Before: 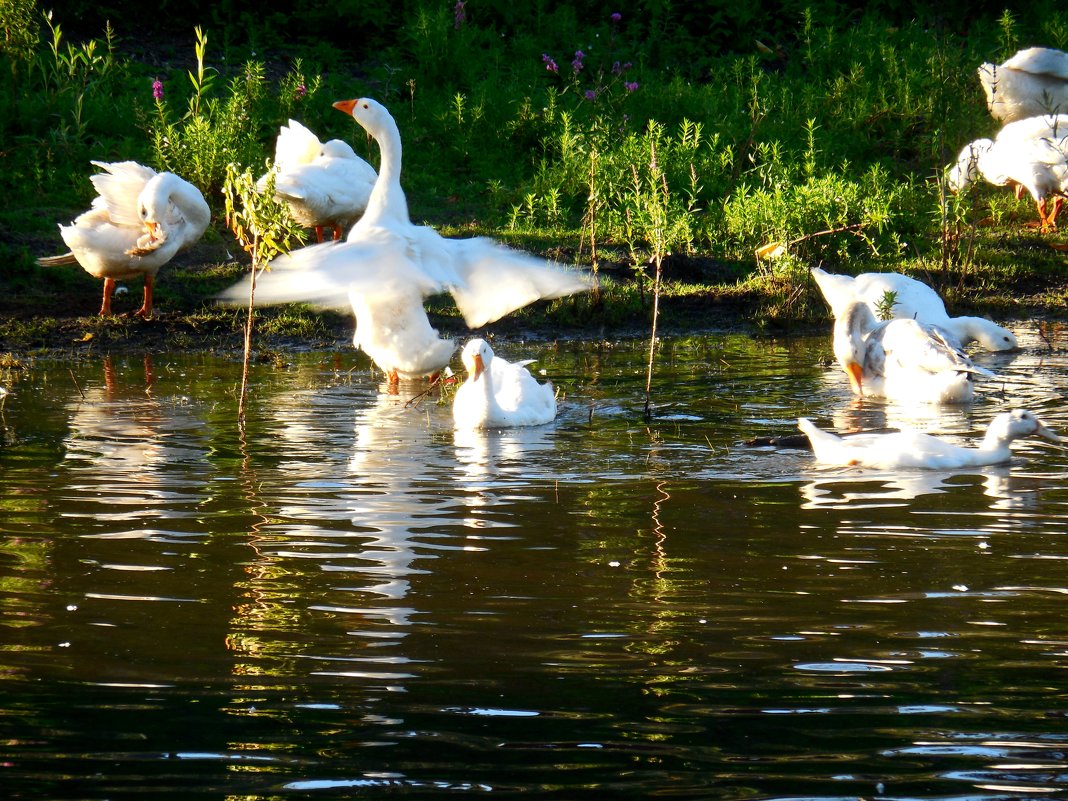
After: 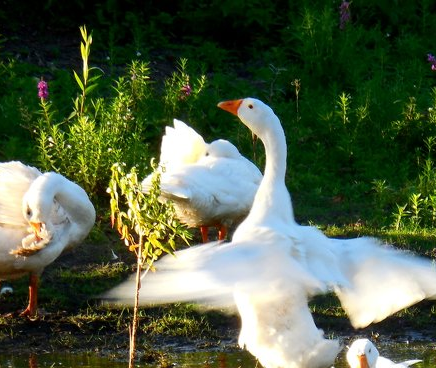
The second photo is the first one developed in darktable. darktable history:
crop and rotate: left 10.822%, top 0.056%, right 48.315%, bottom 53.978%
